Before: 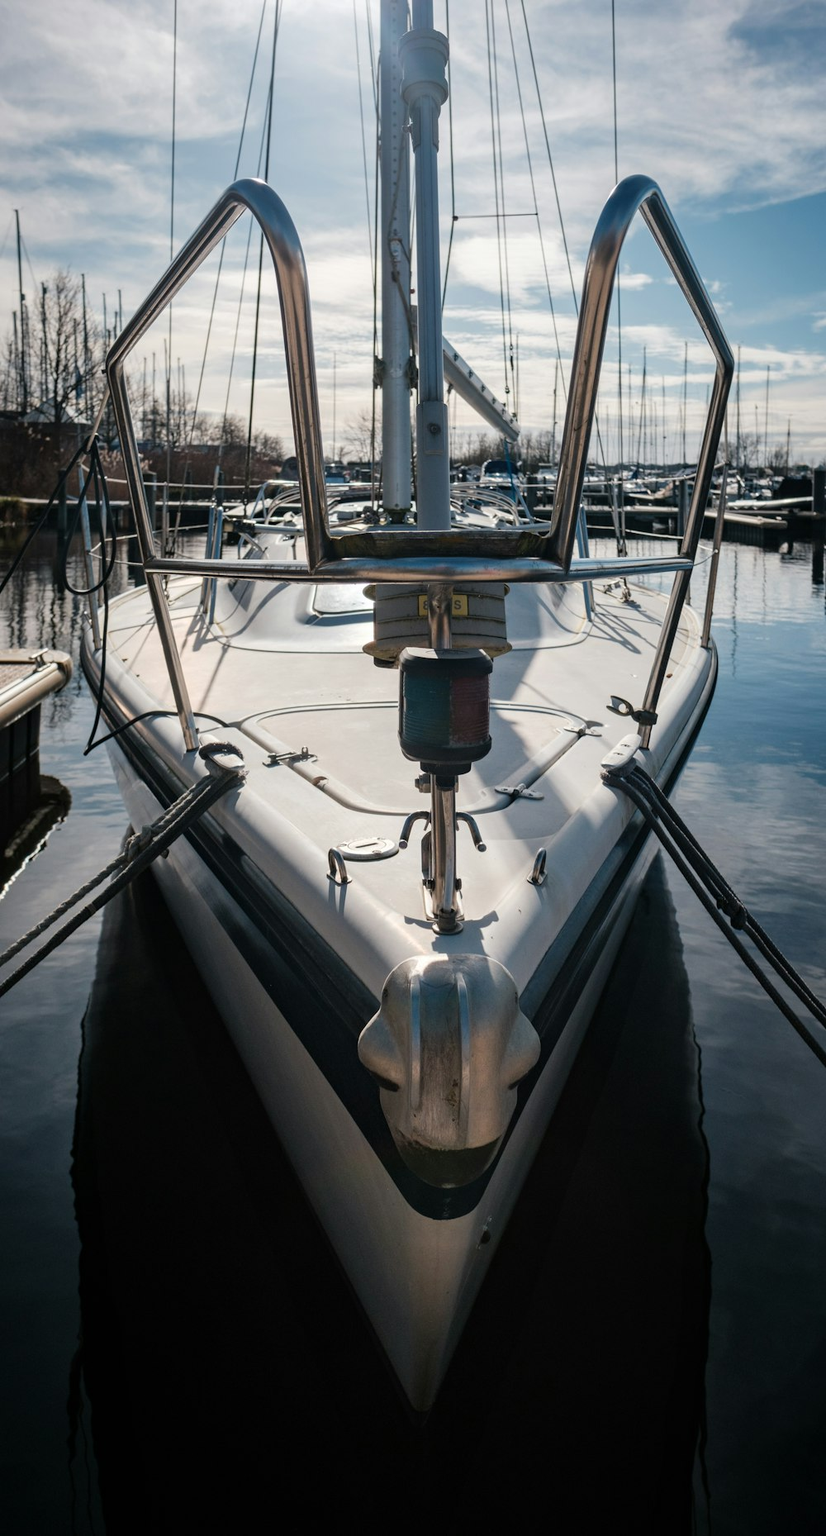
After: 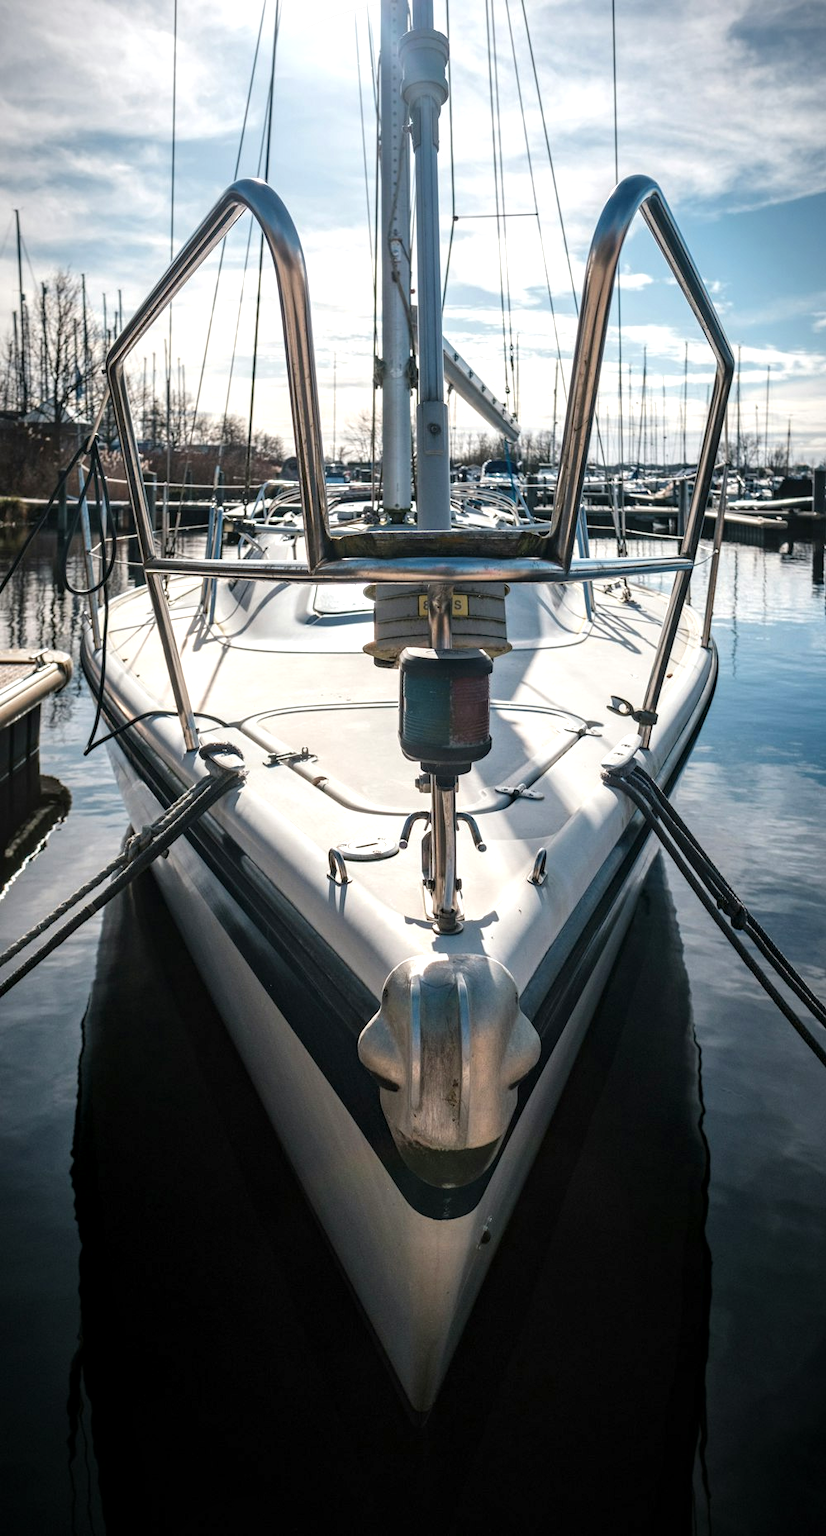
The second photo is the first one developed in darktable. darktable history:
exposure: exposure 0.6 EV, compensate highlight preservation false
local contrast: on, module defaults
vignetting: fall-off start 99.7%, fall-off radius 65.09%, automatic ratio true, unbound false
